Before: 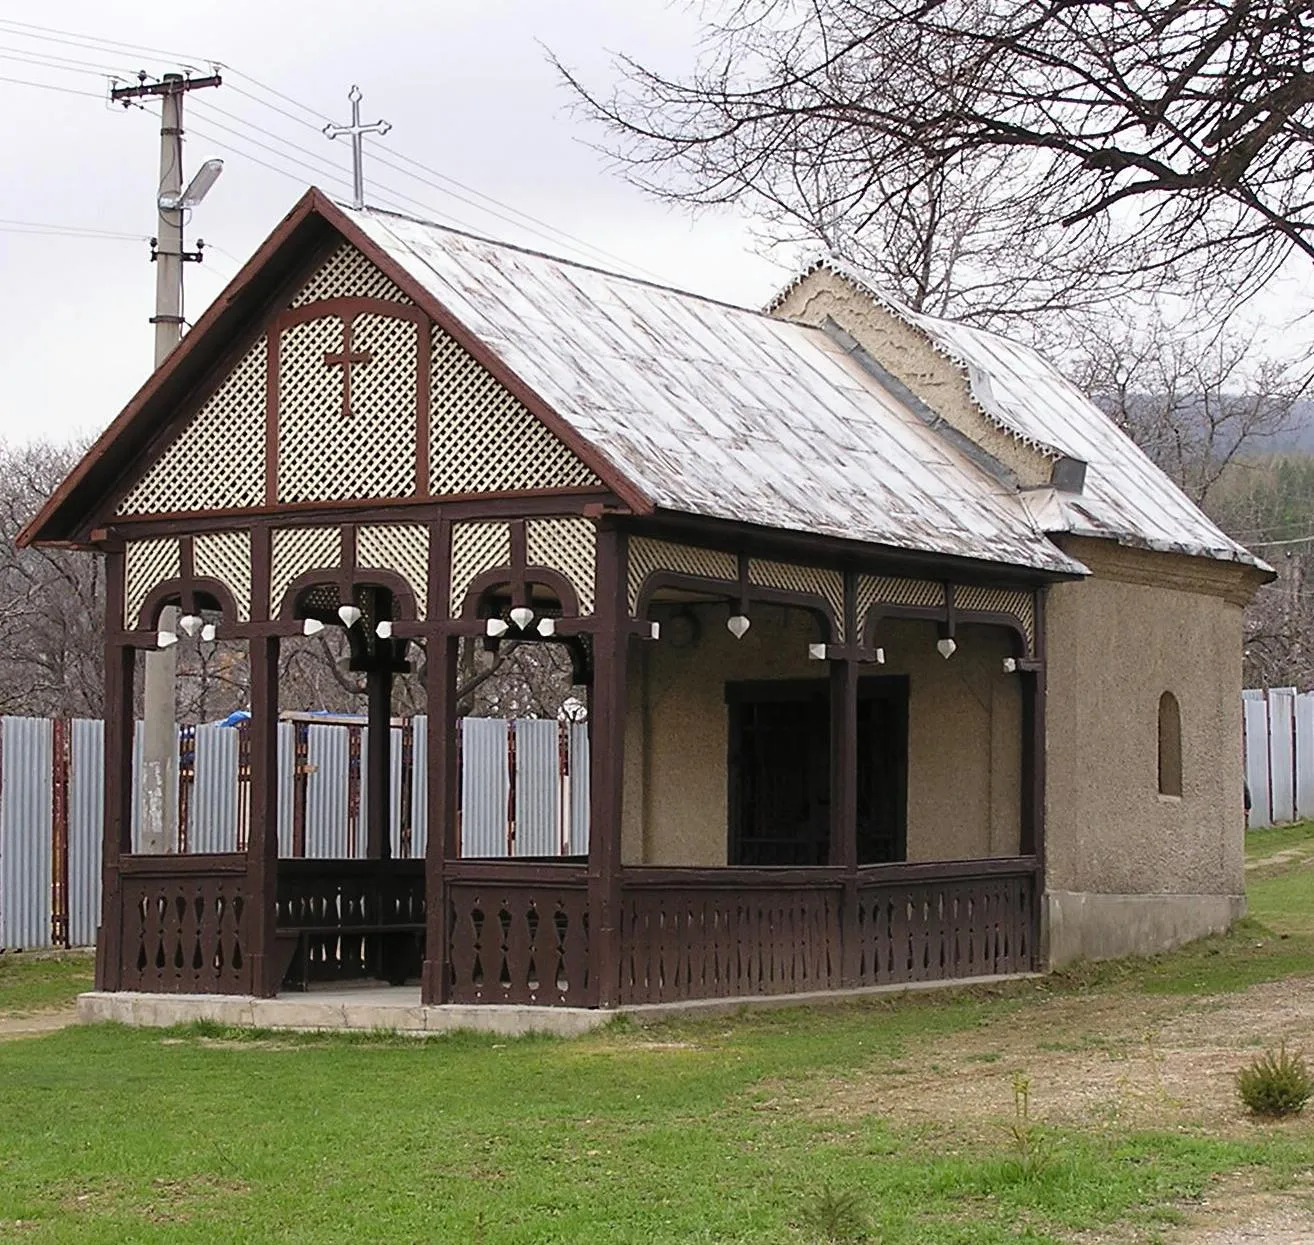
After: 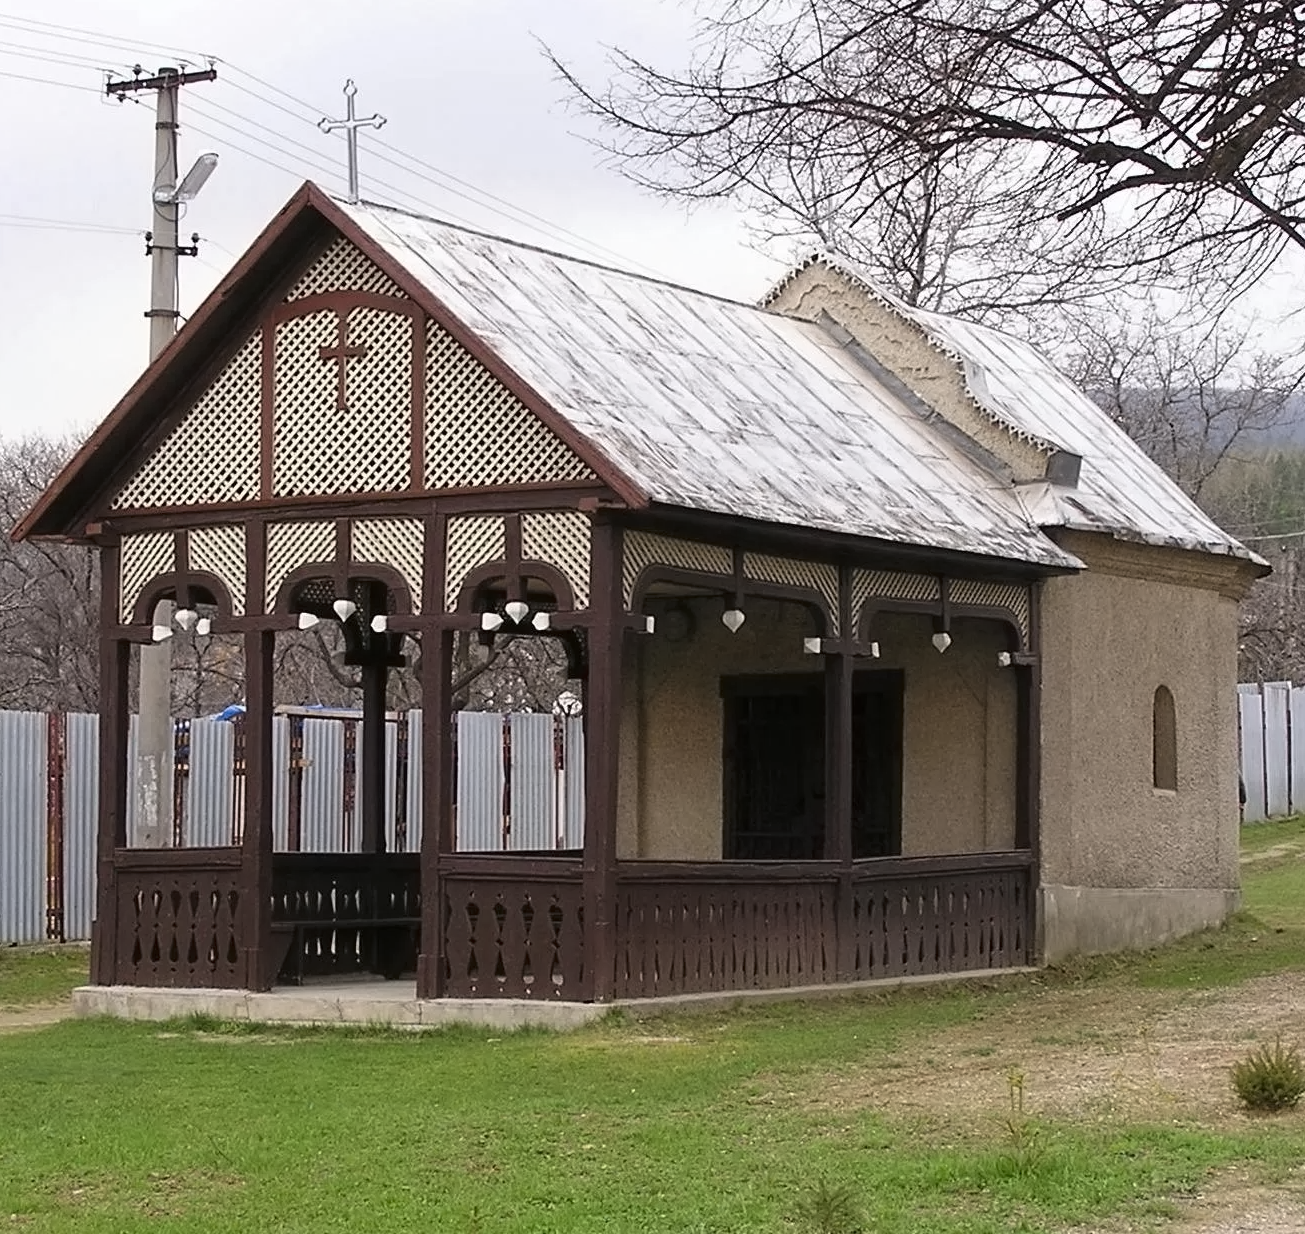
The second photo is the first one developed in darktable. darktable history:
crop: left 0.434%, top 0.485%, right 0.244%, bottom 0.386%
contrast equalizer: y [[0.5 ×6], [0.5 ×6], [0.5 ×6], [0 ×6], [0, 0.039, 0.251, 0.29, 0.293, 0.292]]
